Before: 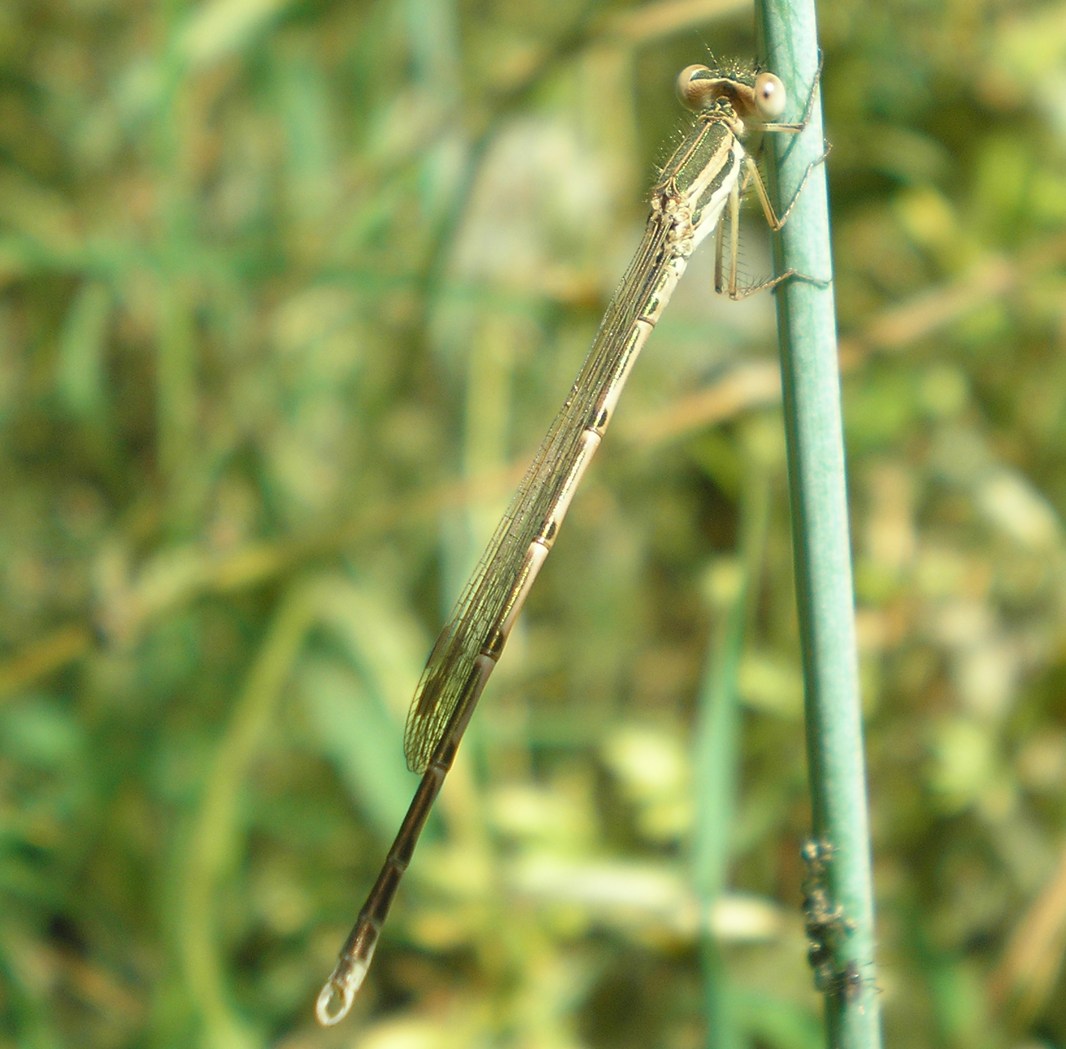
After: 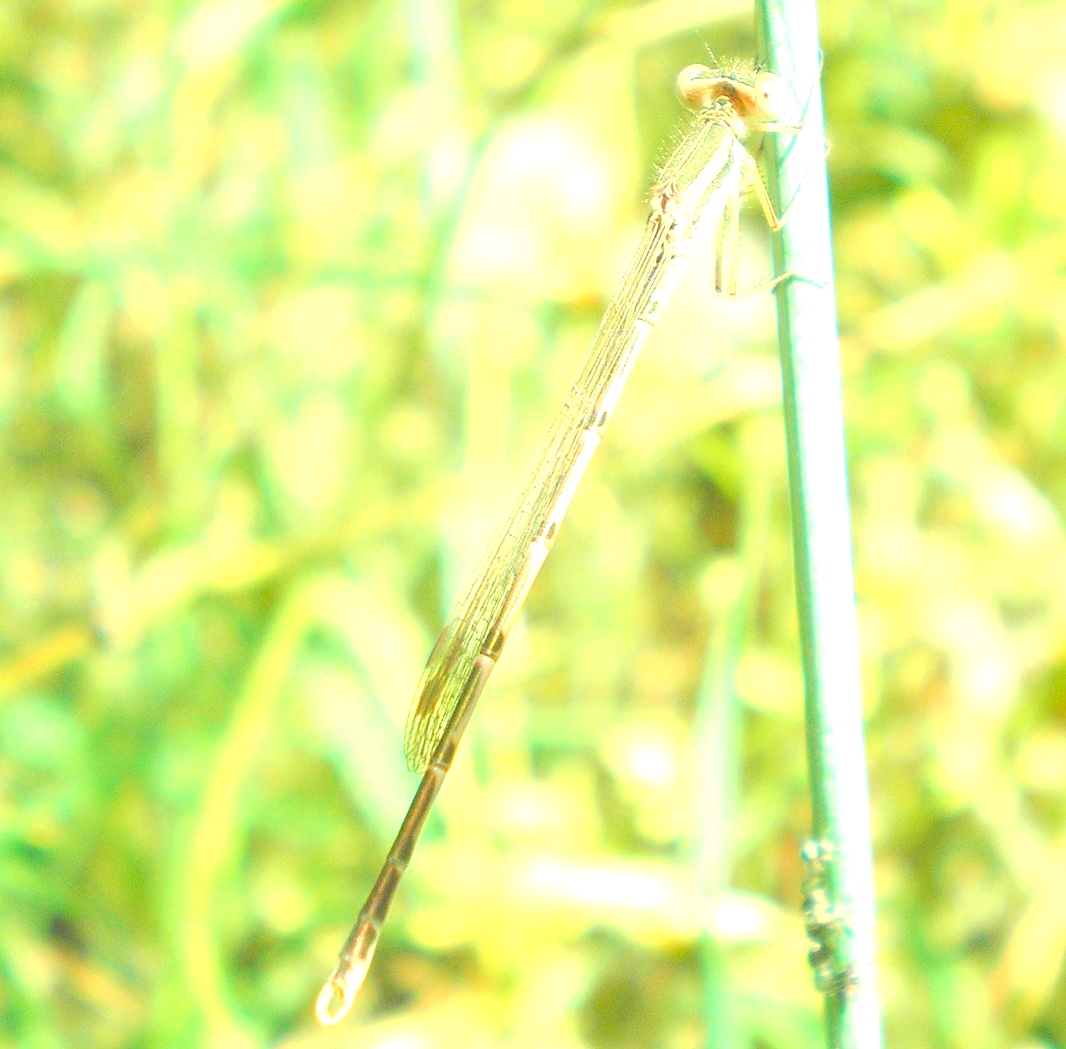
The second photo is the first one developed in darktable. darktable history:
levels: black 0.101%, levels [0.008, 0.318, 0.836]
exposure: black level correction 0, exposure 1.104 EV, compensate highlight preservation false
